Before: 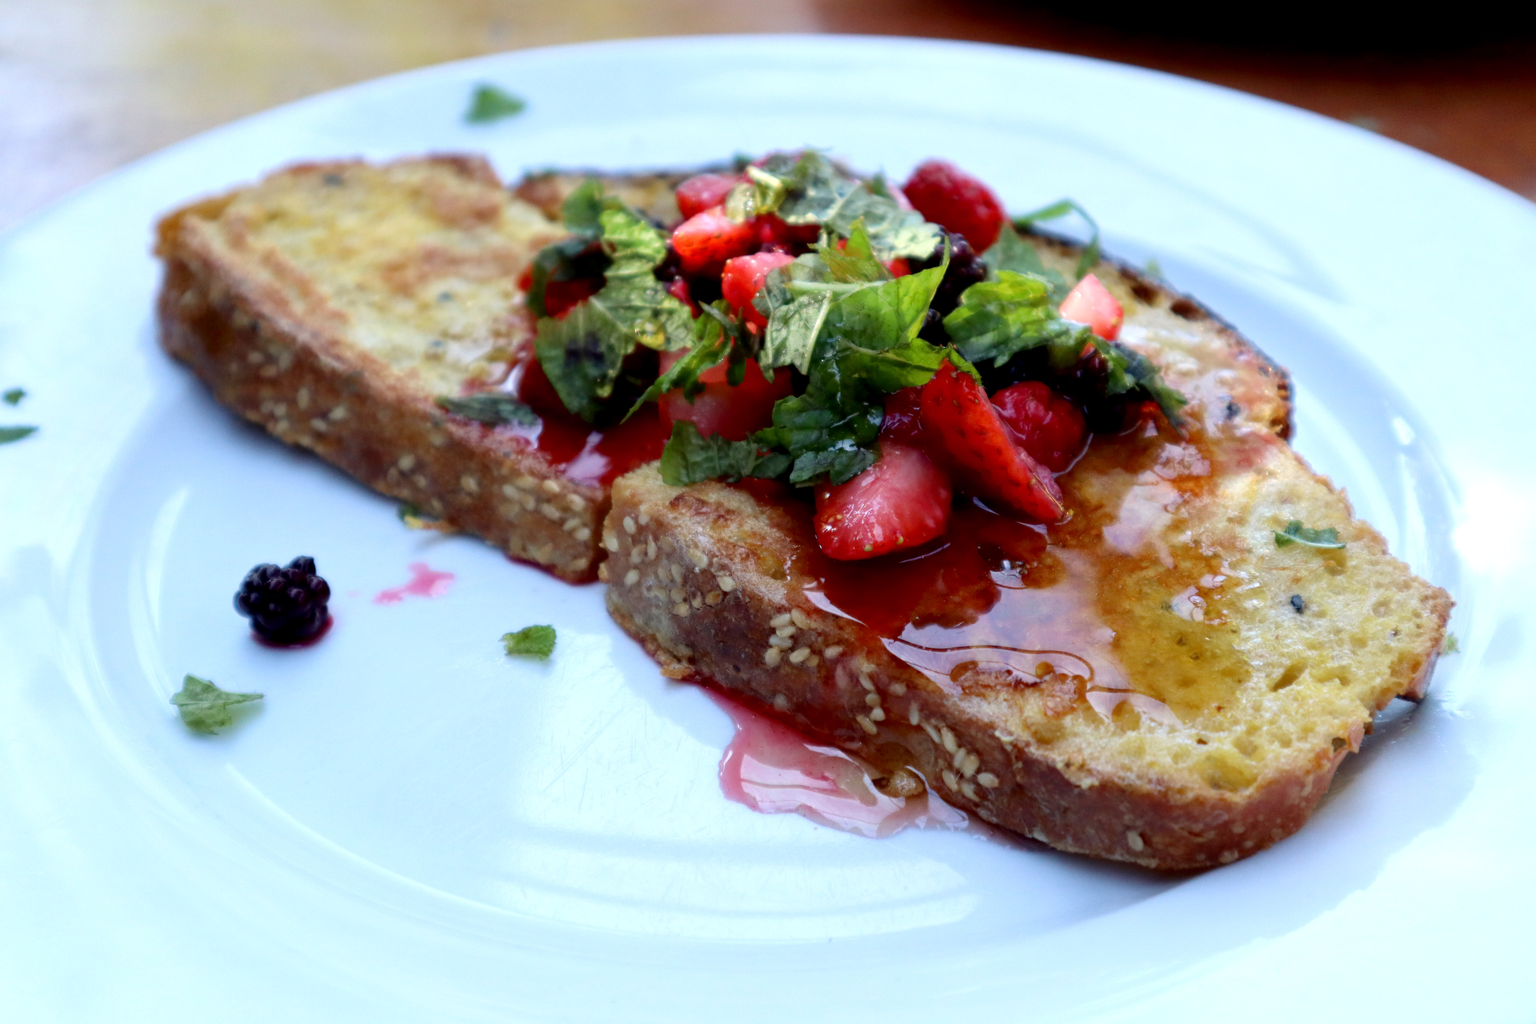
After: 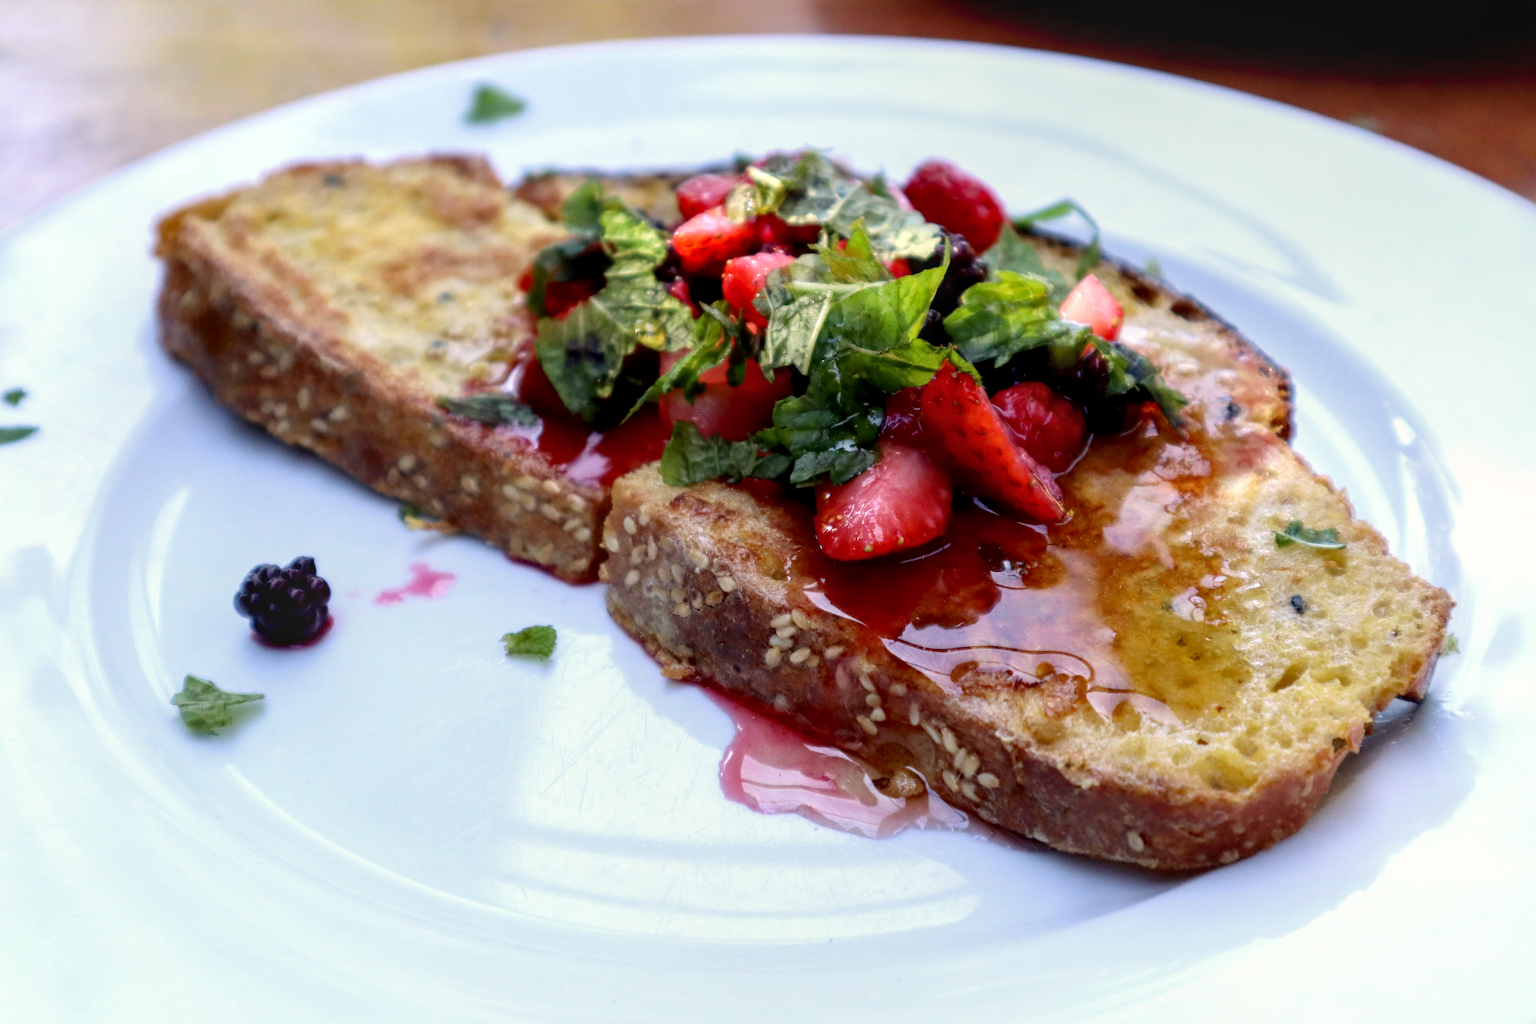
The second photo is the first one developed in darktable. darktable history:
color correction: highlights a* 6.02, highlights b* 4.7
local contrast: on, module defaults
